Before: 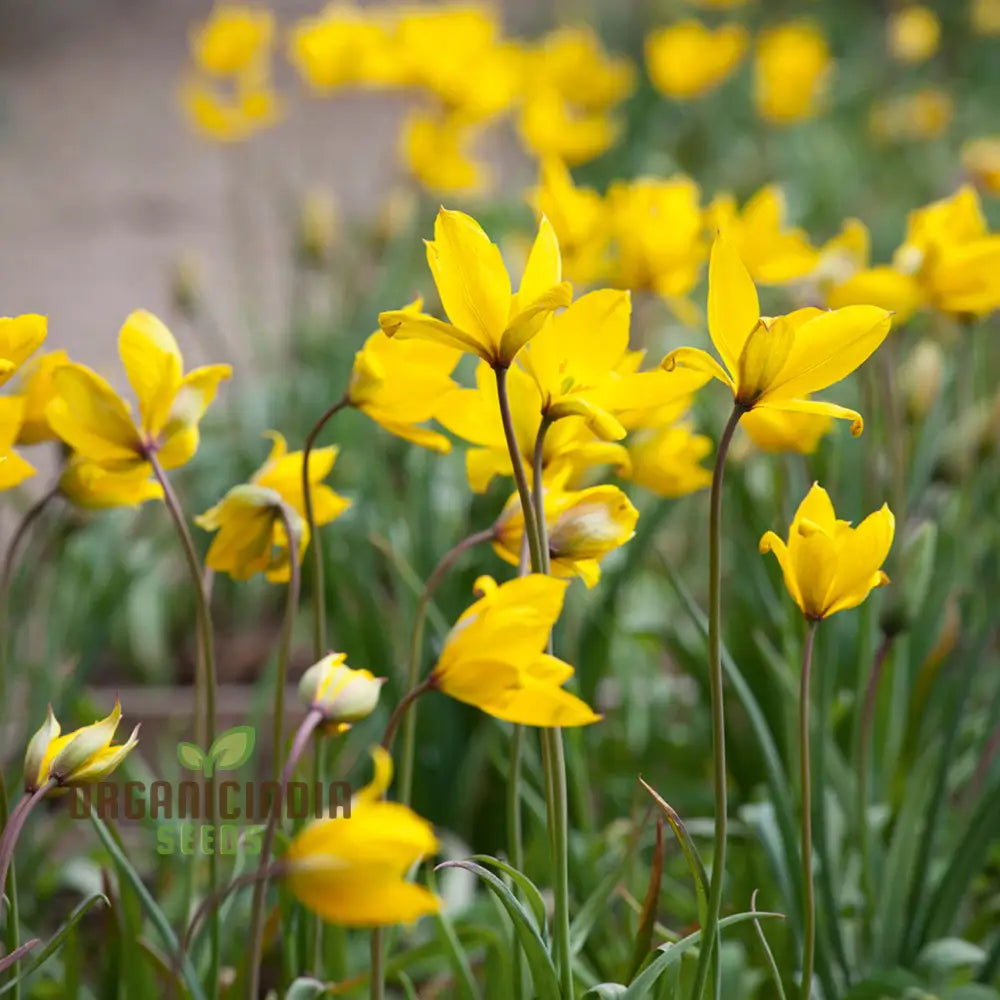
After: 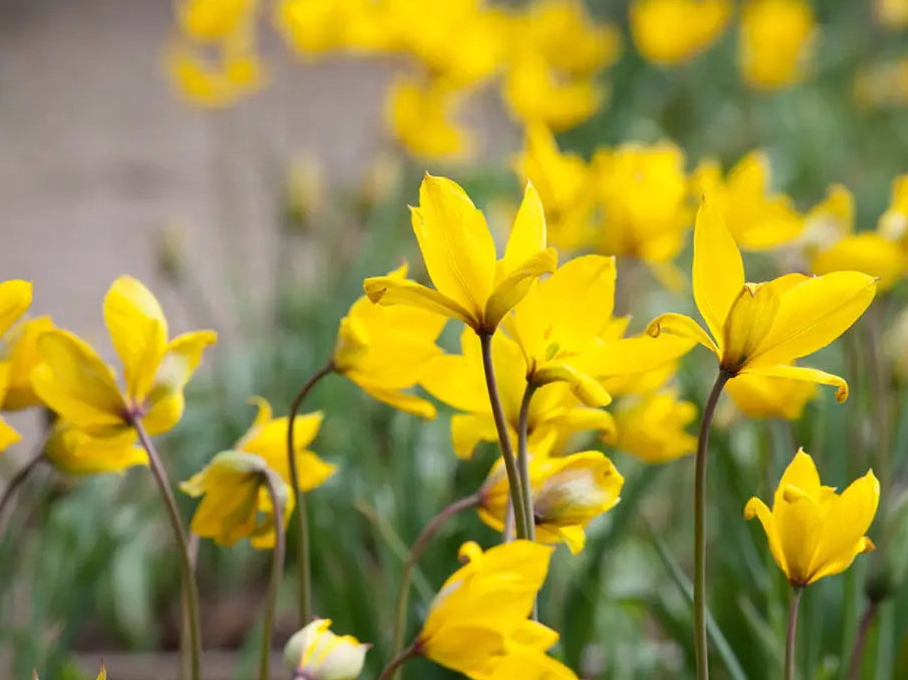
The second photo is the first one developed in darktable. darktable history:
crop: left 1.542%, top 3.413%, right 7.576%, bottom 28.511%
